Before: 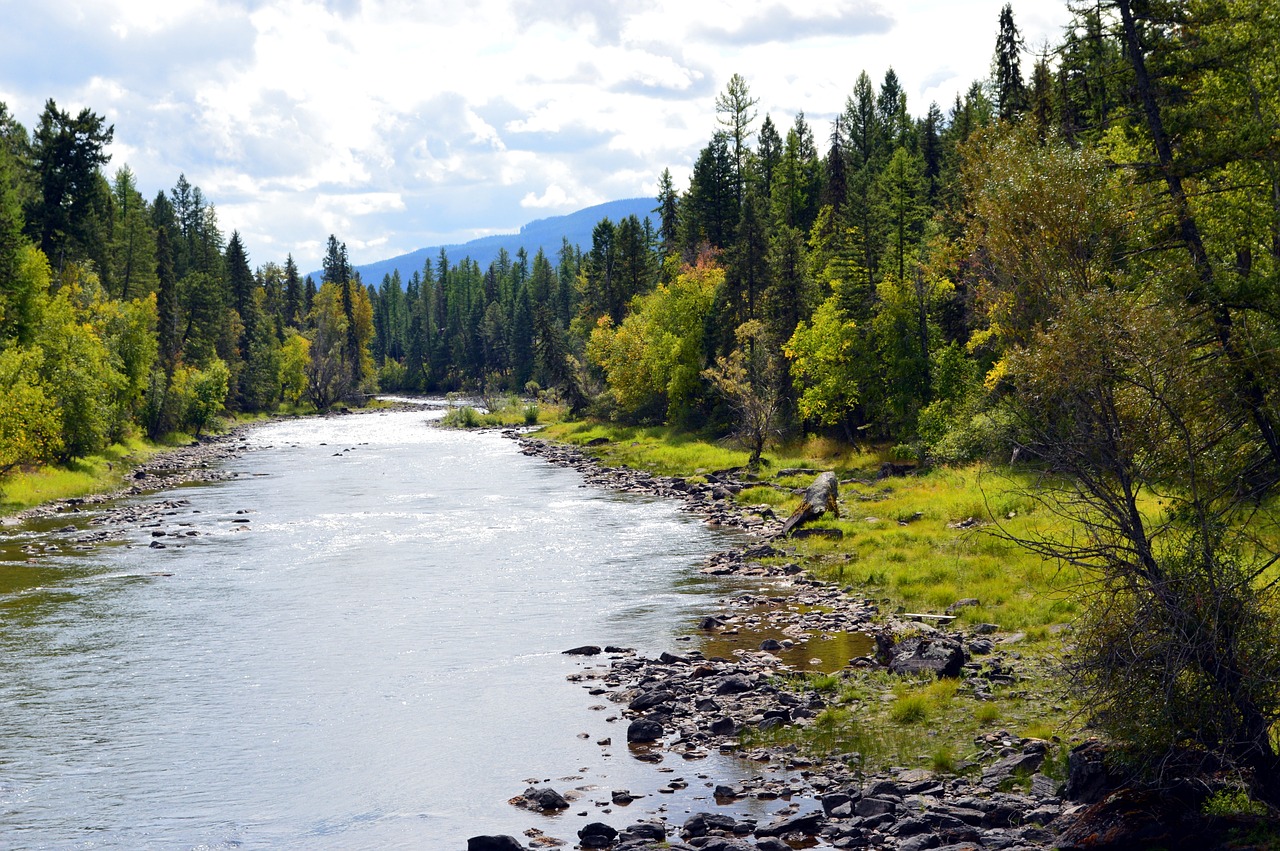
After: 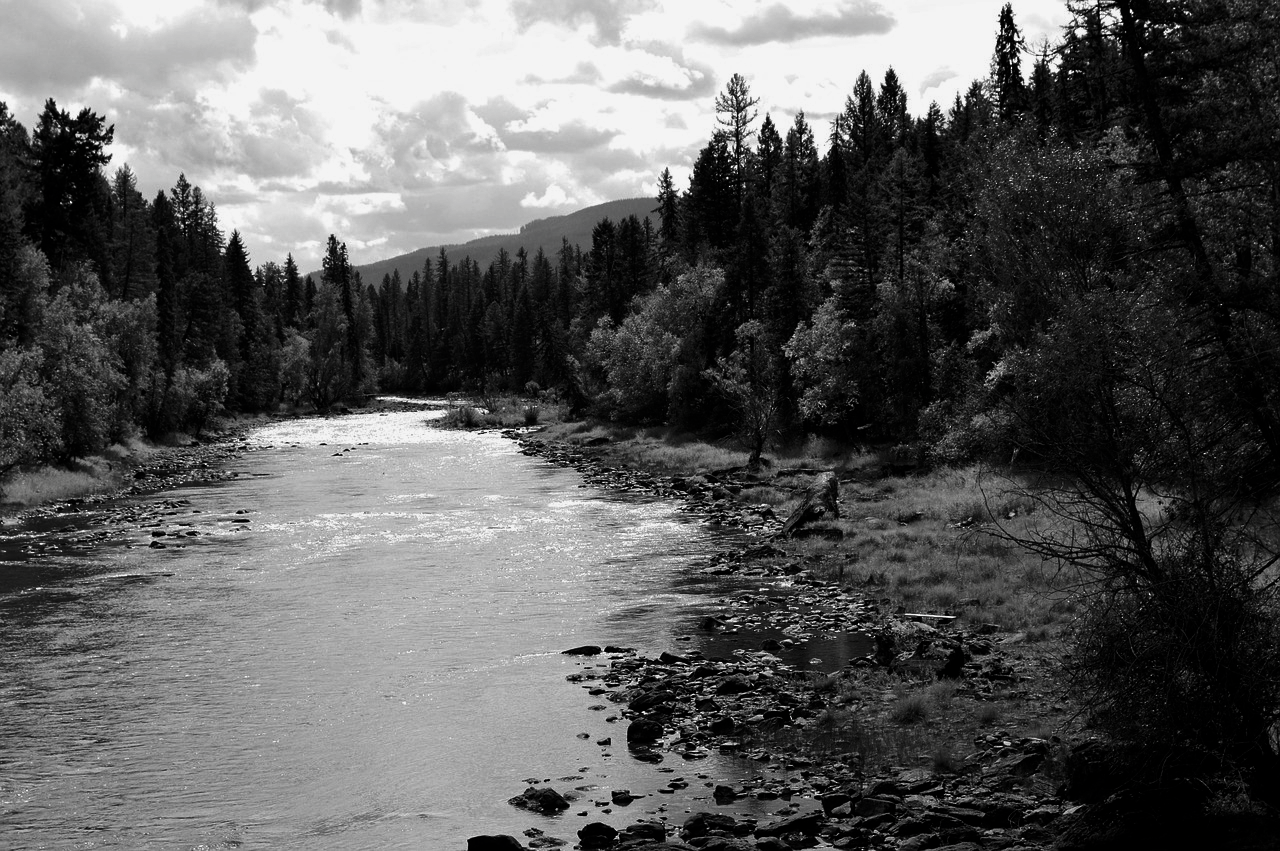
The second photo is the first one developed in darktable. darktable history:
contrast brightness saturation: contrast -0.036, brightness -0.573, saturation -0.994
